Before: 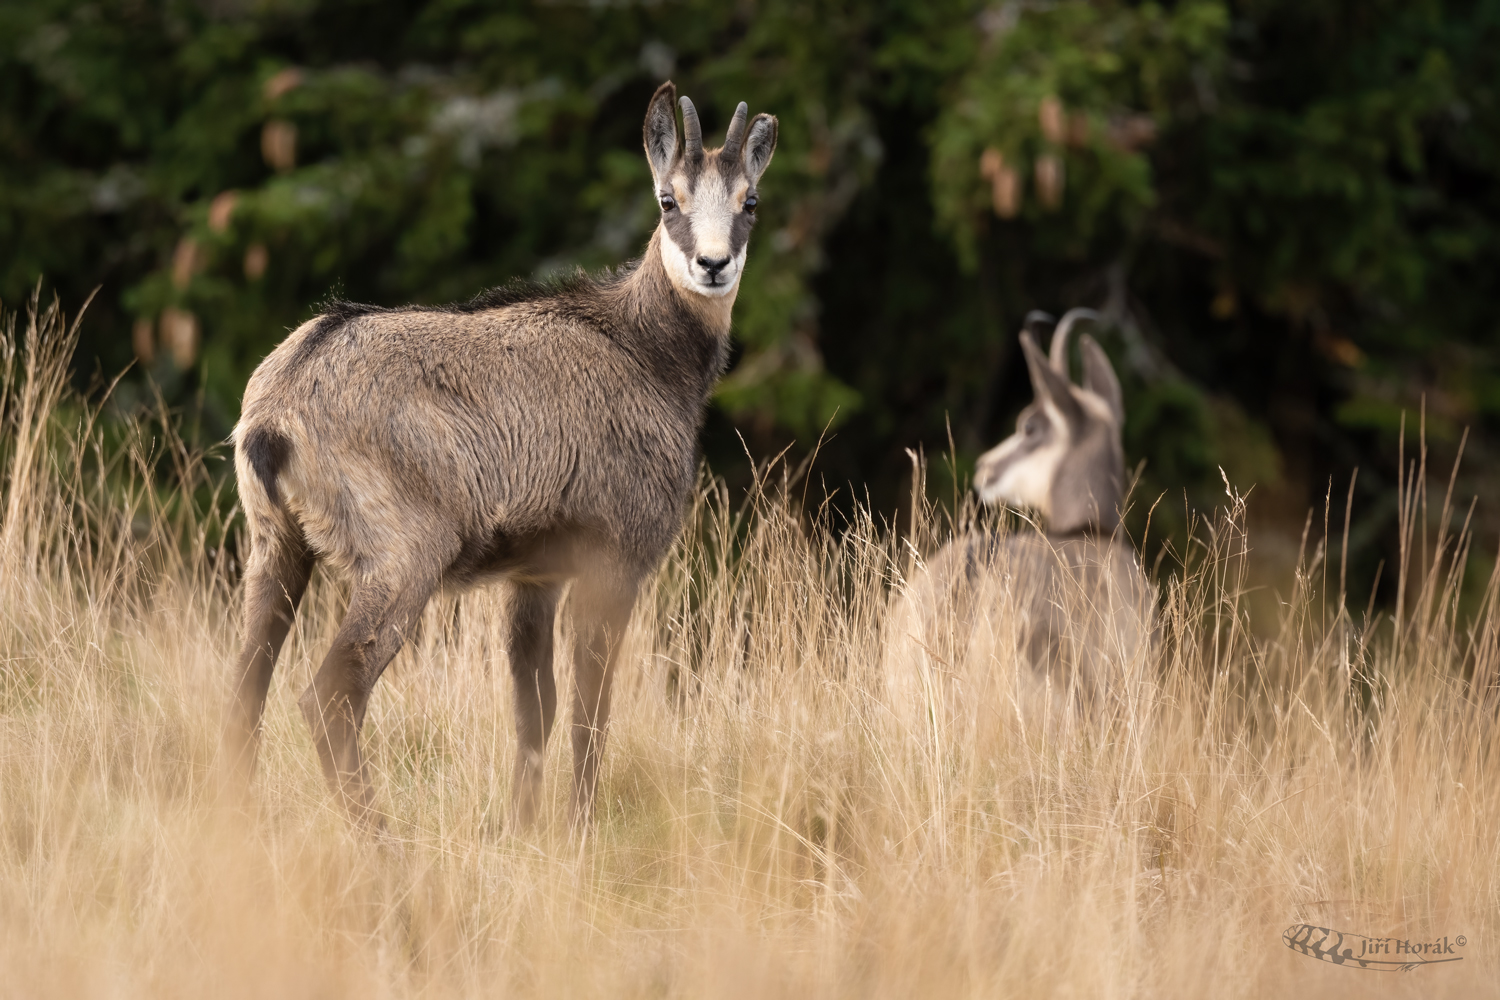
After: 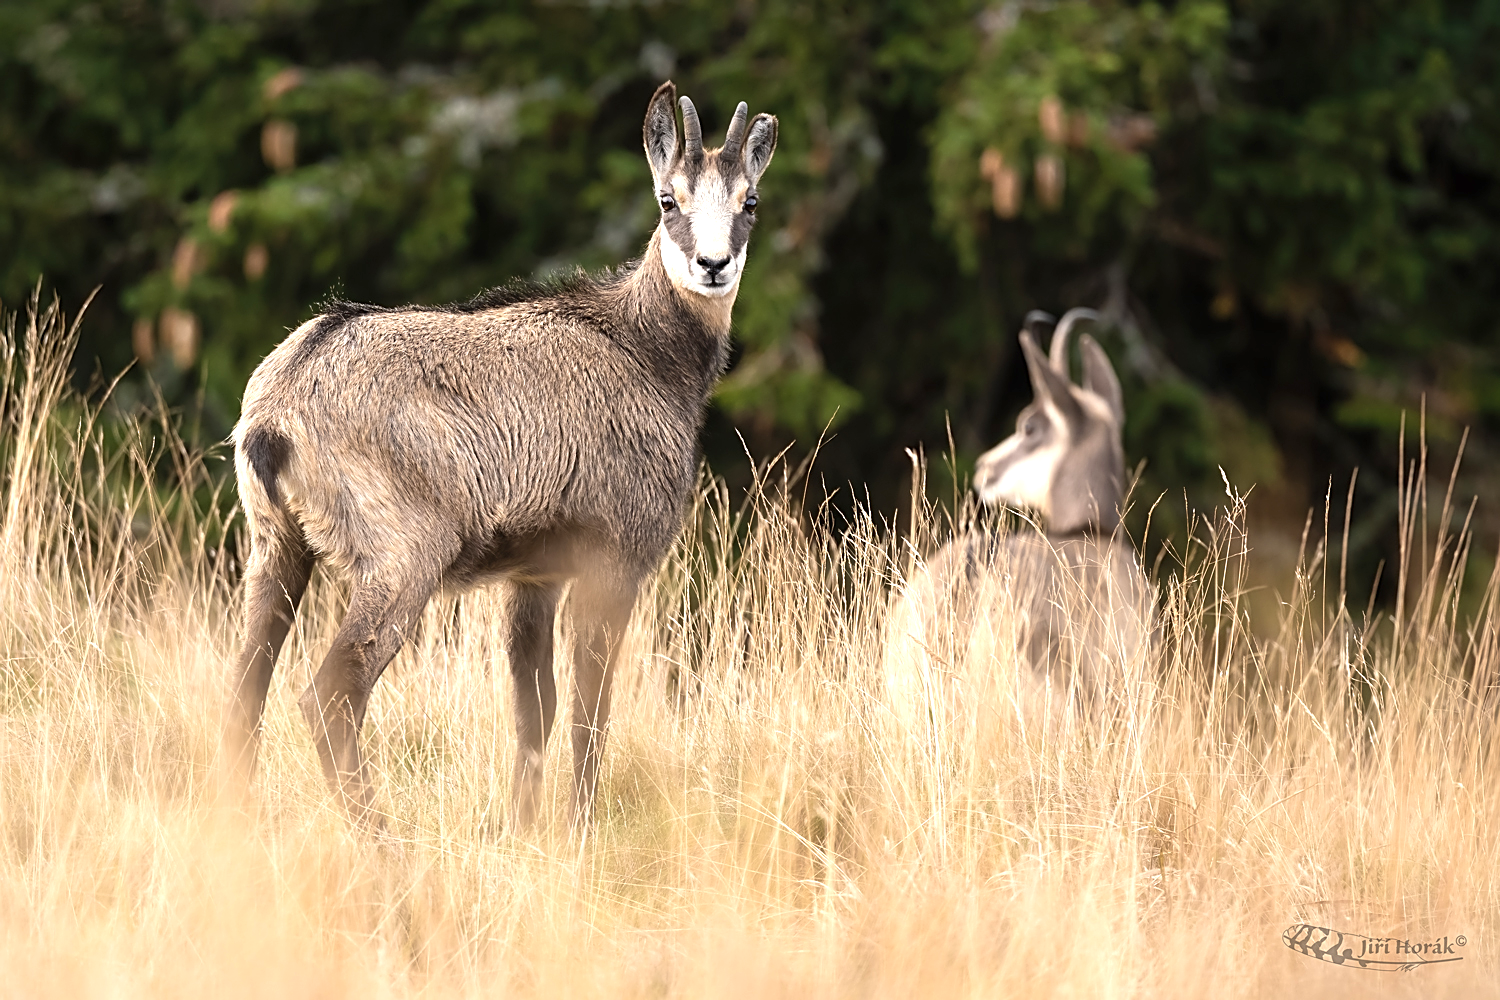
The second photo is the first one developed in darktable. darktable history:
exposure: black level correction 0, exposure 0.693 EV, compensate highlight preservation false
sharpen: amount 0.734
